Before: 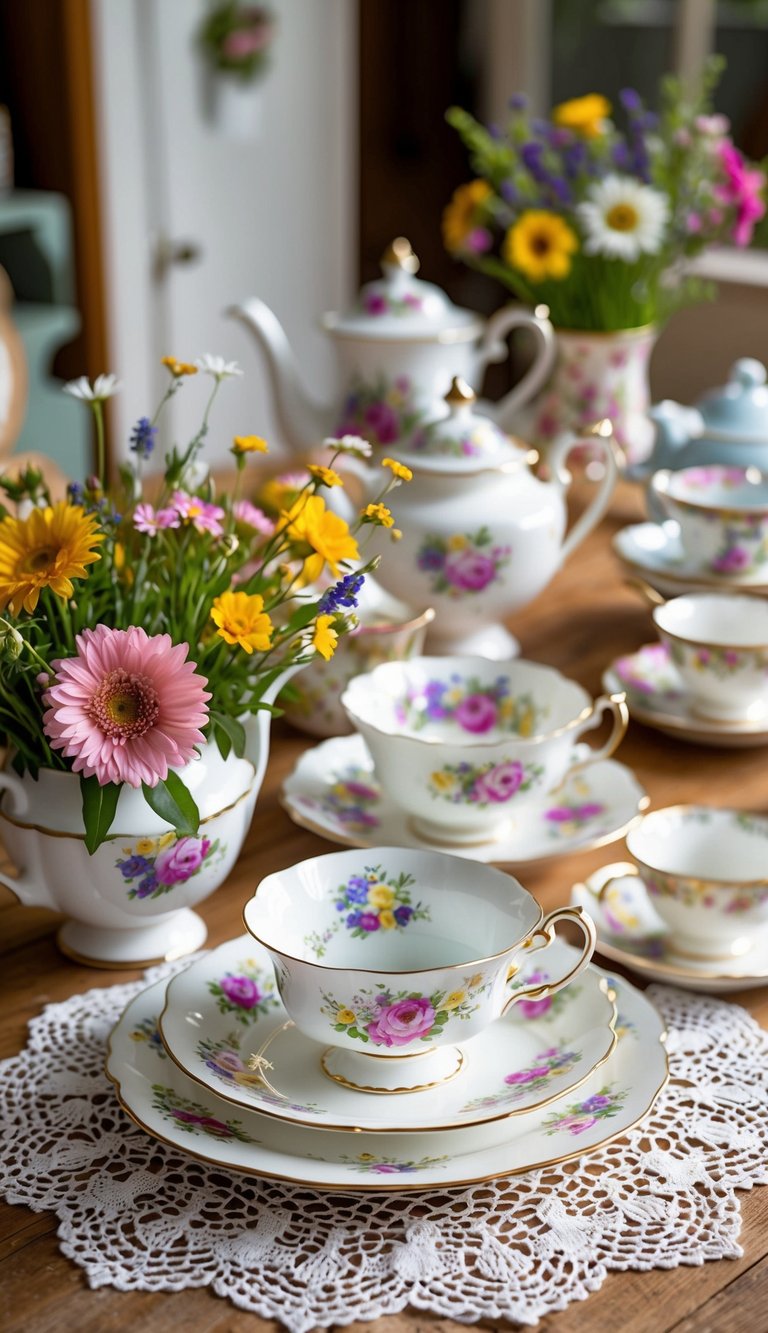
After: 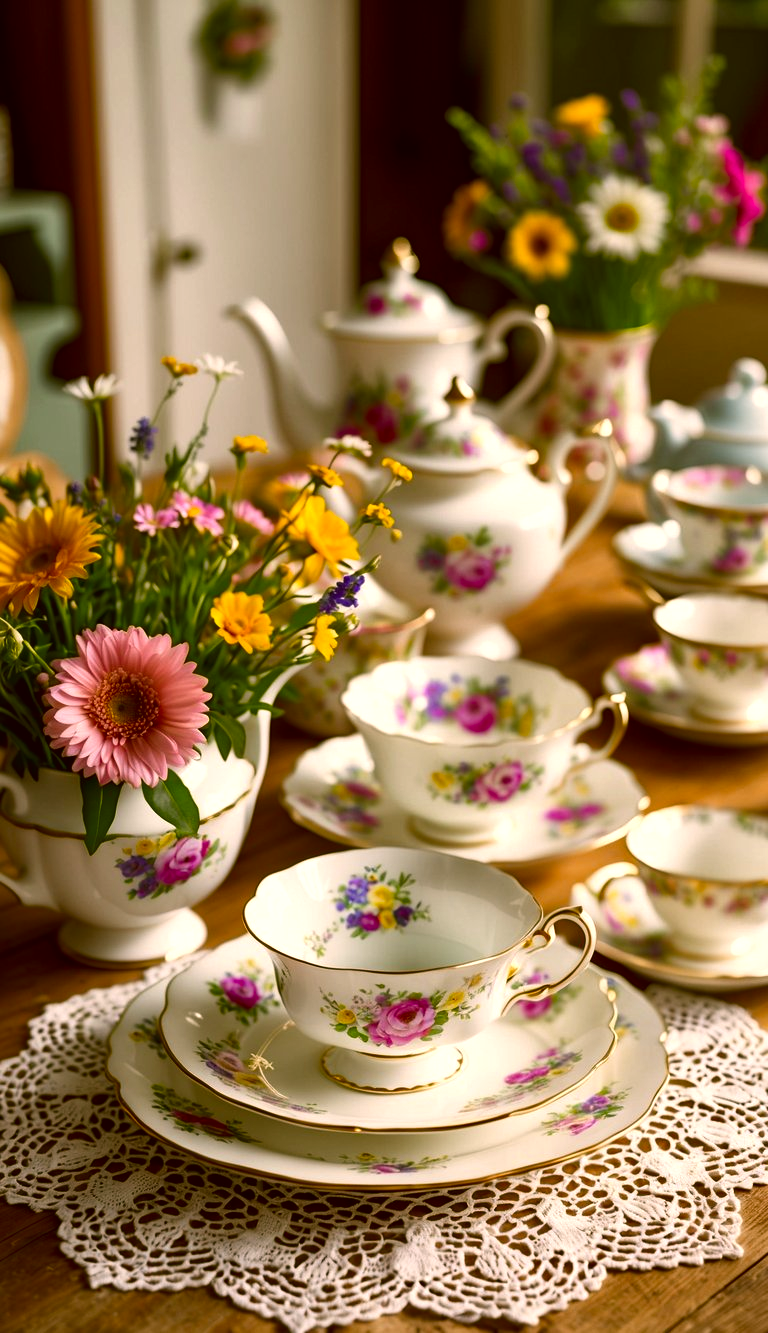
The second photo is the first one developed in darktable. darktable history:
exposure: exposure 0.219 EV, compensate highlight preservation false
contrast brightness saturation: contrast 0.066, brightness -0.142, saturation 0.118
color correction: highlights a* 8.73, highlights b* 15.63, shadows a* -0.527, shadows b* 26.03
